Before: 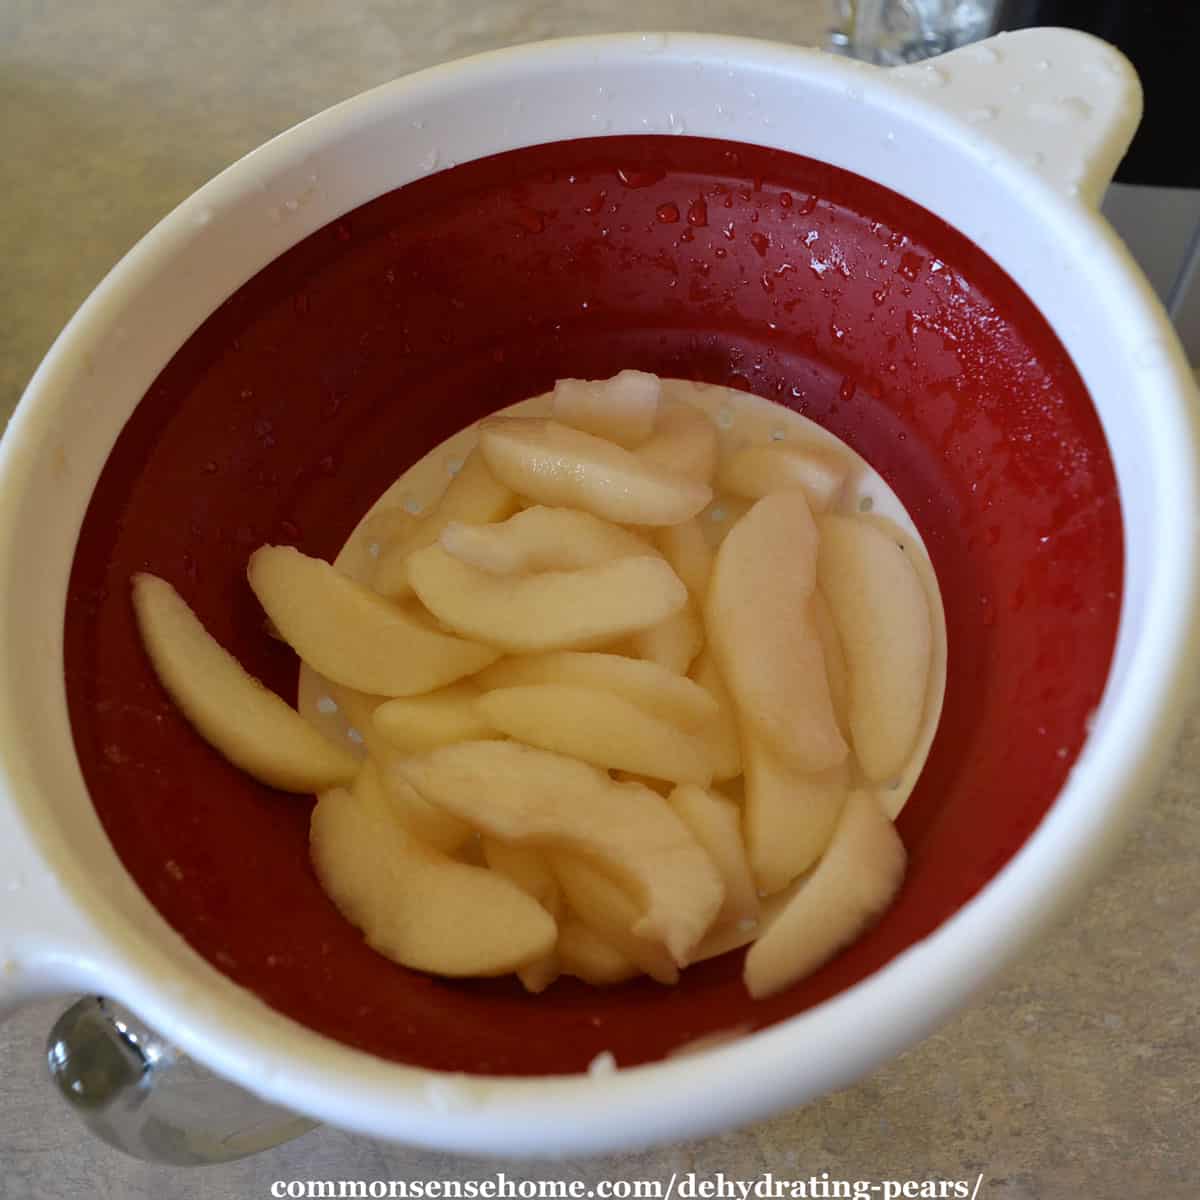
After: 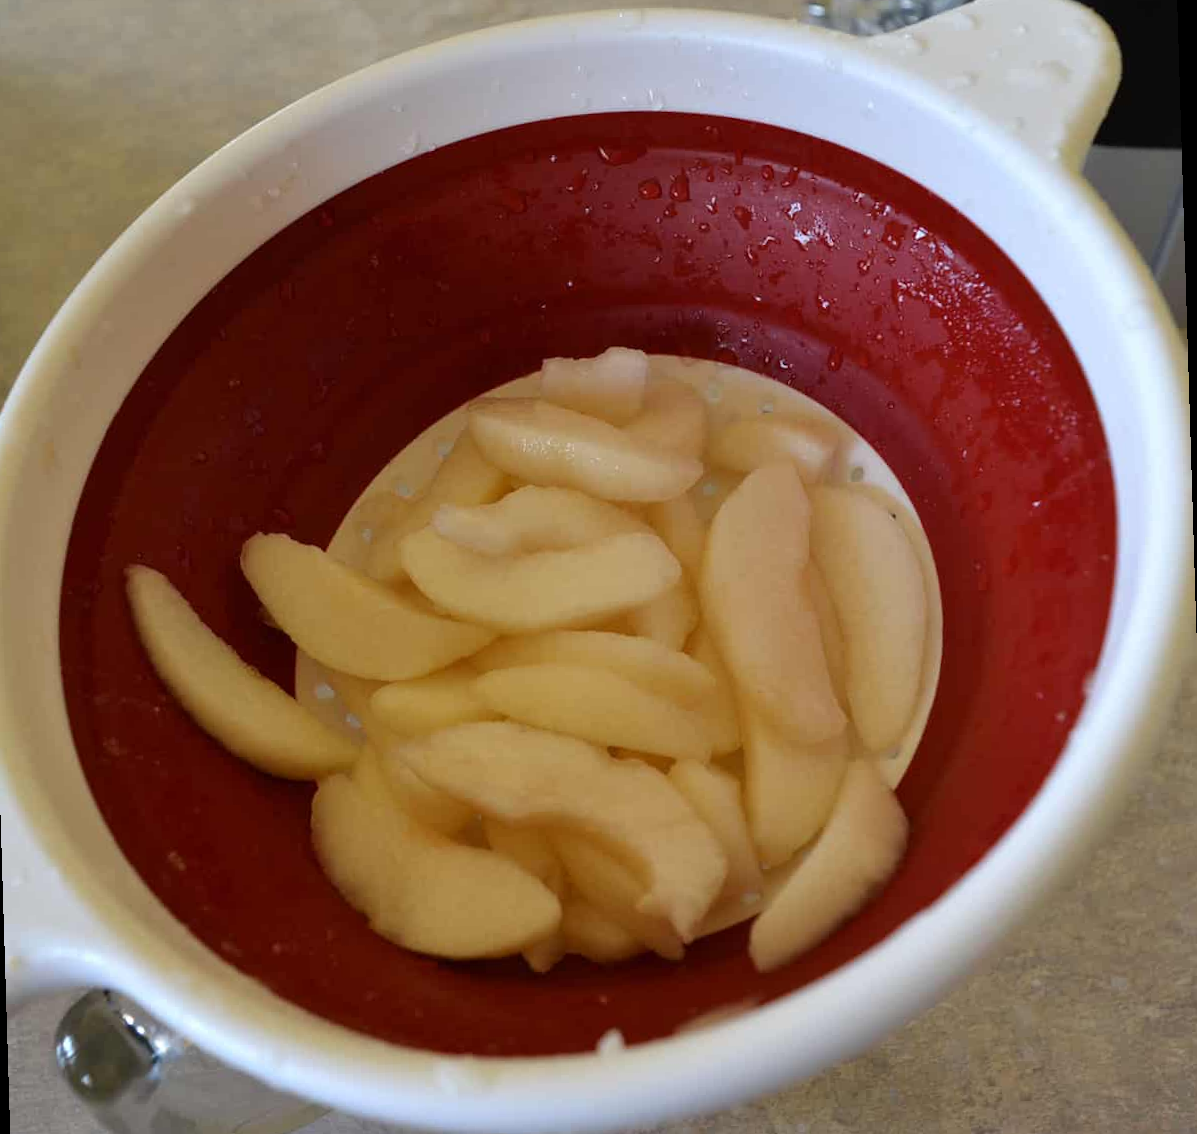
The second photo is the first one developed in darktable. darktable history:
rotate and perspective: rotation -1.75°, automatic cropping off
crop: left 1.964%, top 3.251%, right 1.122%, bottom 4.933%
